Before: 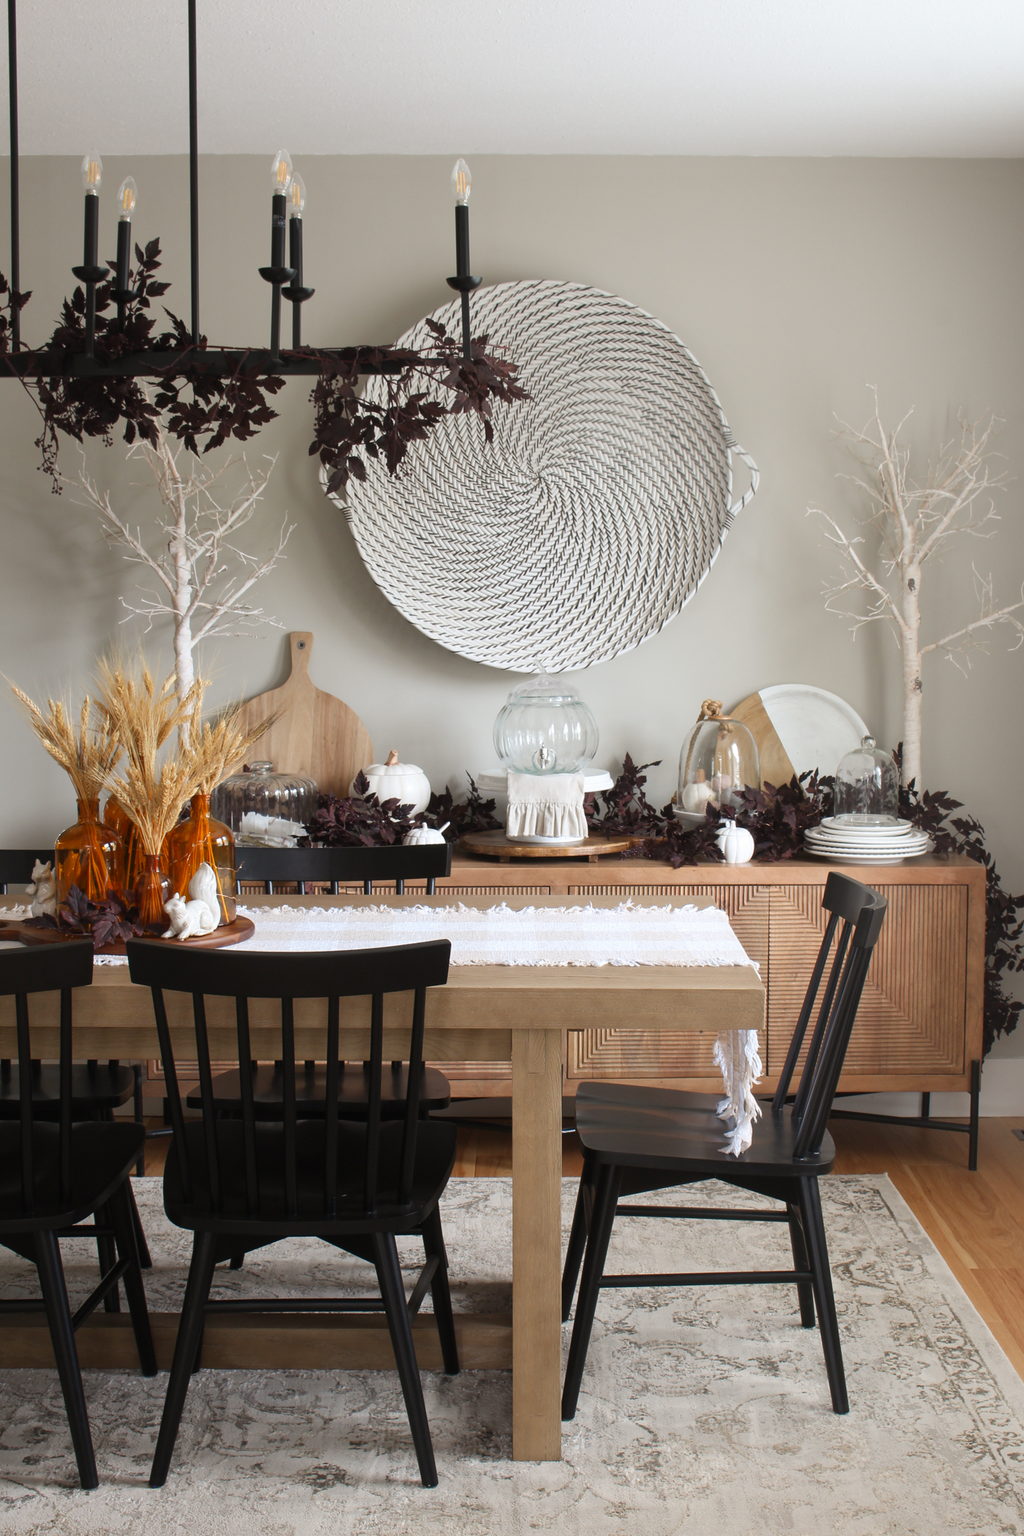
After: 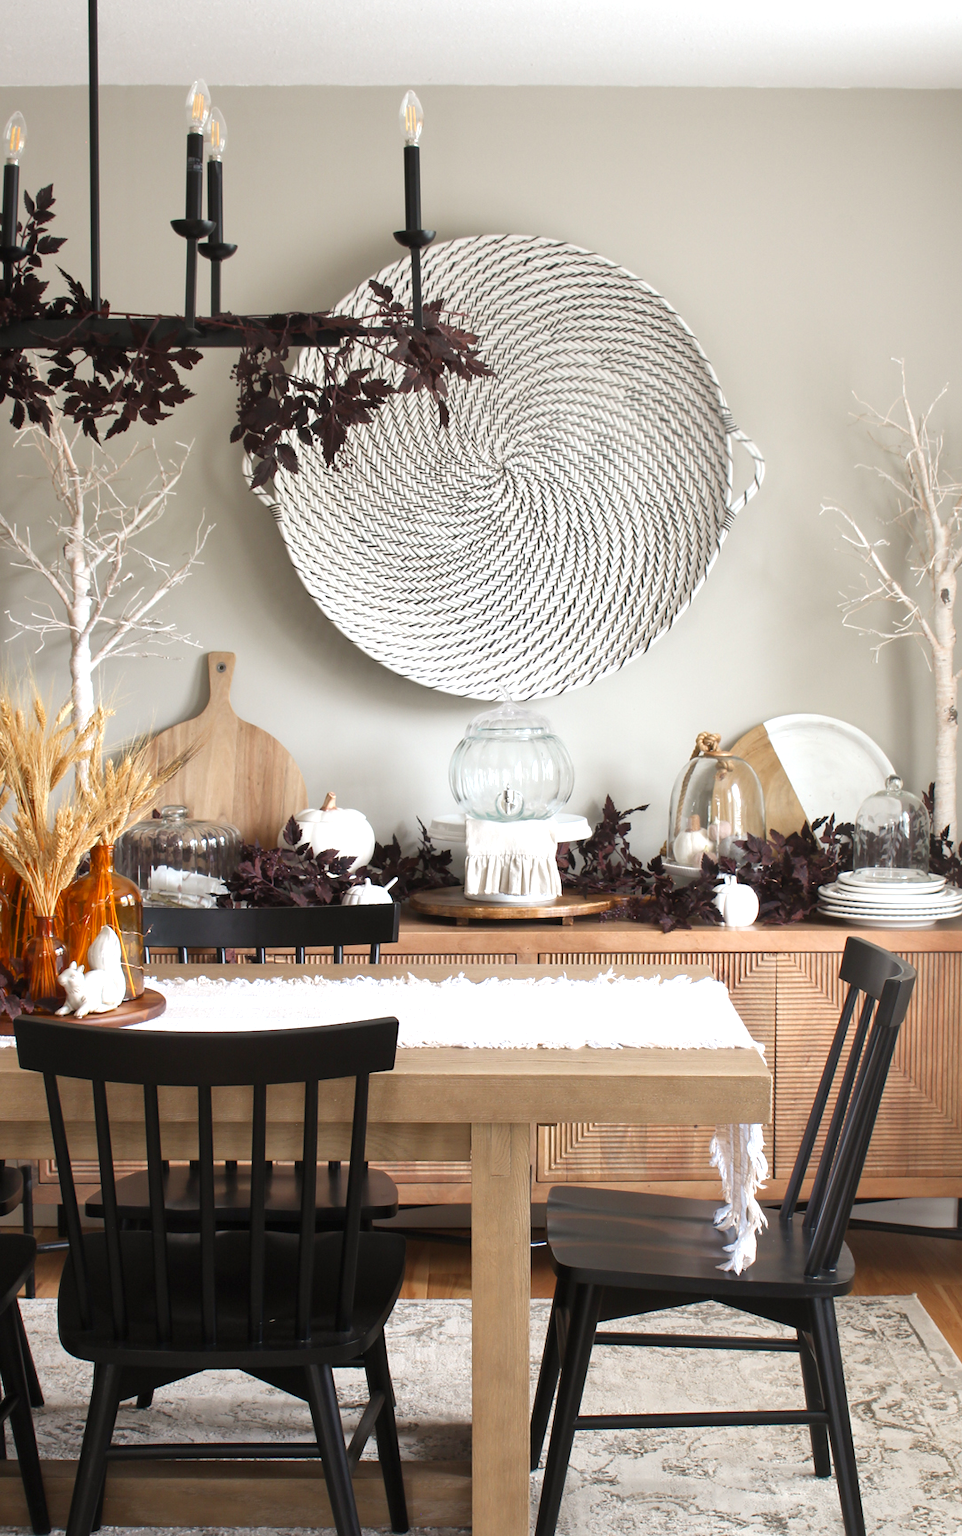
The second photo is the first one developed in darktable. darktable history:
shadows and highlights: shadows 37.27, highlights -28.18, soften with gaussian
crop: left 11.225%, top 5.381%, right 9.565%, bottom 10.314%
exposure: black level correction 0.001, exposure 0.5 EV, compensate exposure bias true, compensate highlight preservation false
